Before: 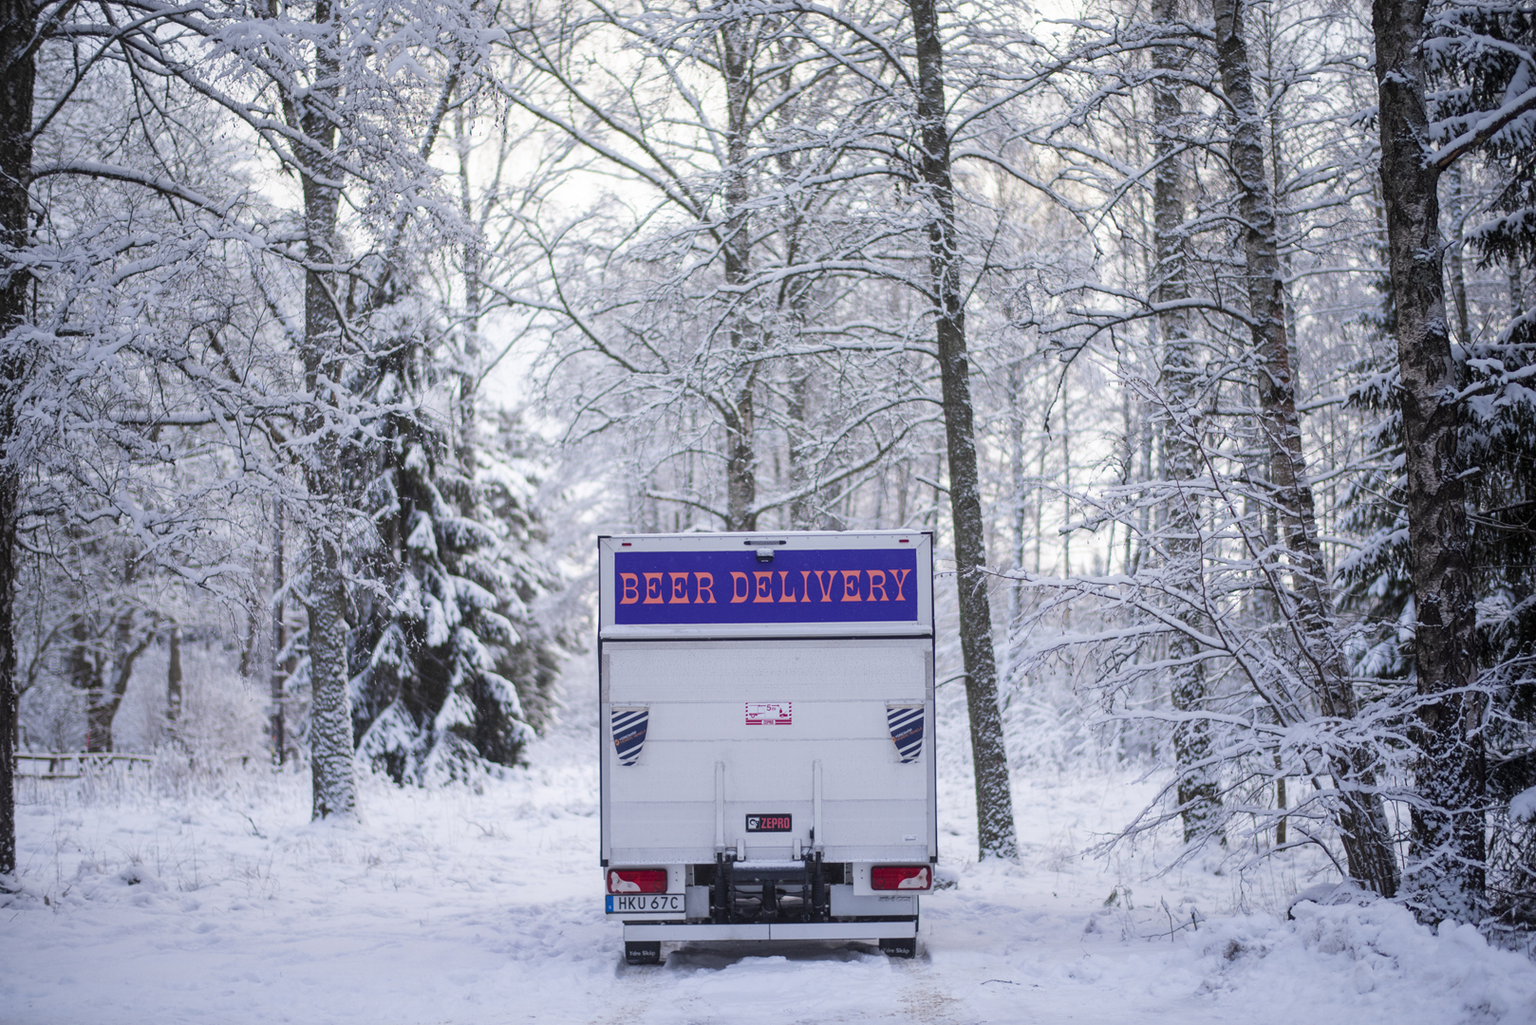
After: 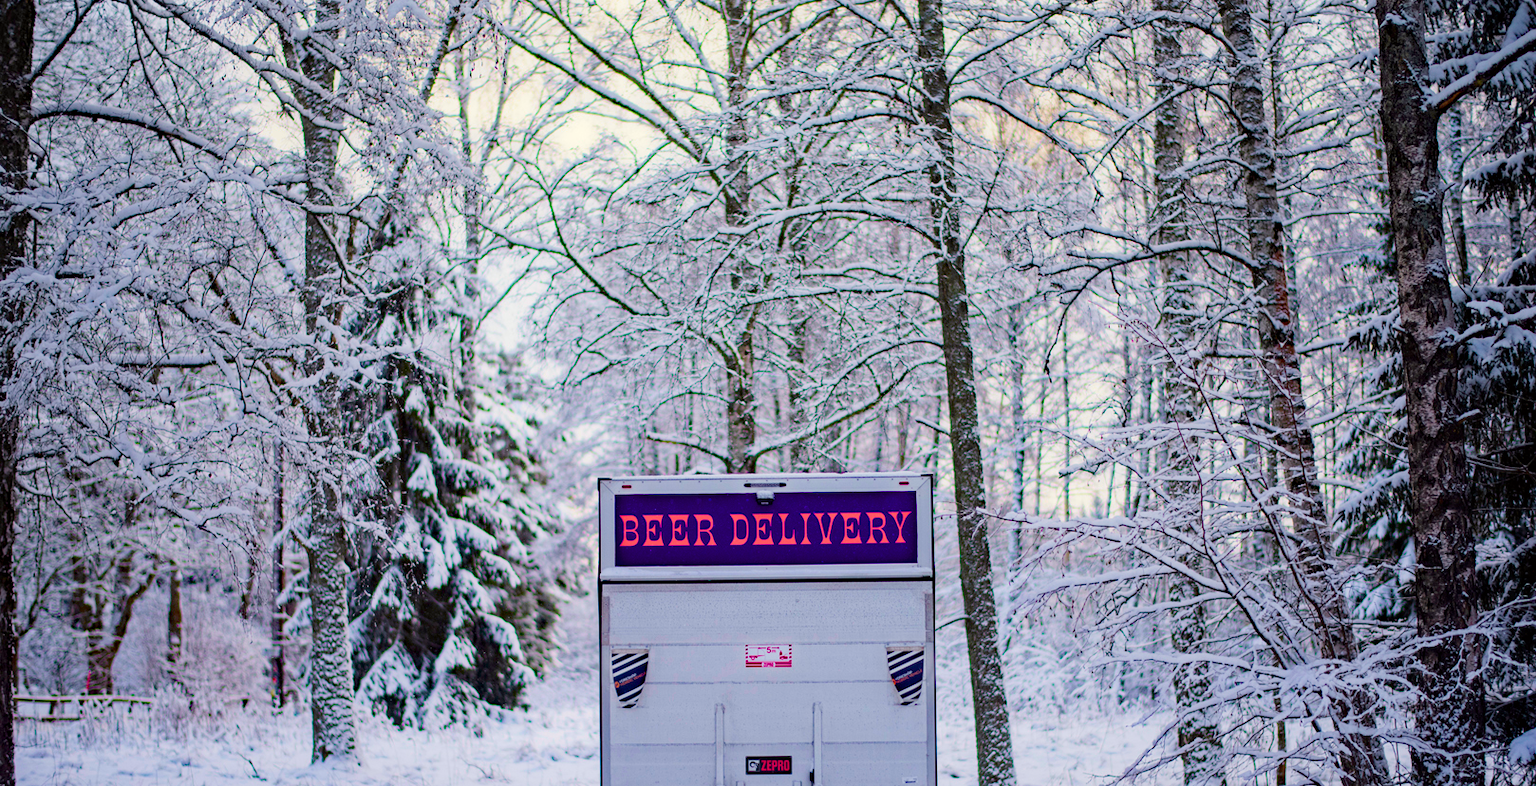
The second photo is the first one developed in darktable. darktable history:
color balance rgb: perceptual saturation grading › global saturation 20%, perceptual saturation grading › highlights 2.68%, perceptual saturation grading › shadows 50%
crop: top 5.667%, bottom 17.637%
haze removal: strength 0.53, distance 0.925, compatibility mode true, adaptive false
tone curve: curves: ch0 [(0, 0) (0.091, 0.066) (0.184, 0.16) (0.491, 0.519) (0.748, 0.765) (1, 0.919)]; ch1 [(0, 0) (0.179, 0.173) (0.322, 0.32) (0.424, 0.424) (0.502, 0.504) (0.56, 0.575) (0.631, 0.675) (0.777, 0.806) (1, 1)]; ch2 [(0, 0) (0.434, 0.447) (0.497, 0.498) (0.539, 0.566) (0.676, 0.691) (1, 1)], color space Lab, independent channels, preserve colors none
